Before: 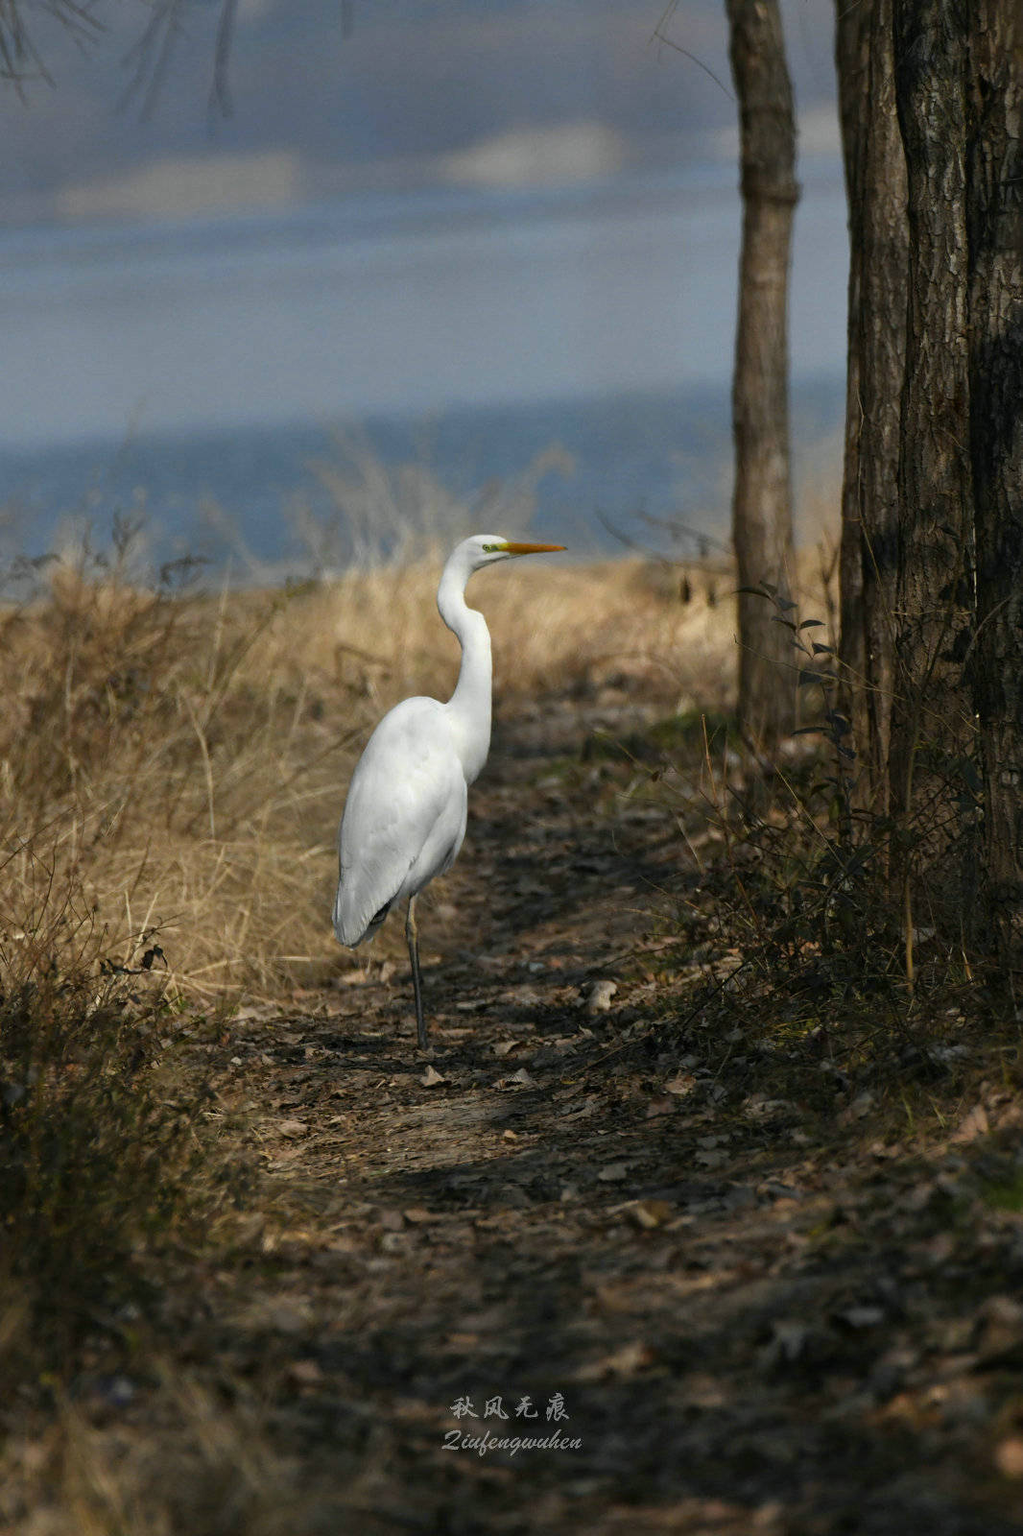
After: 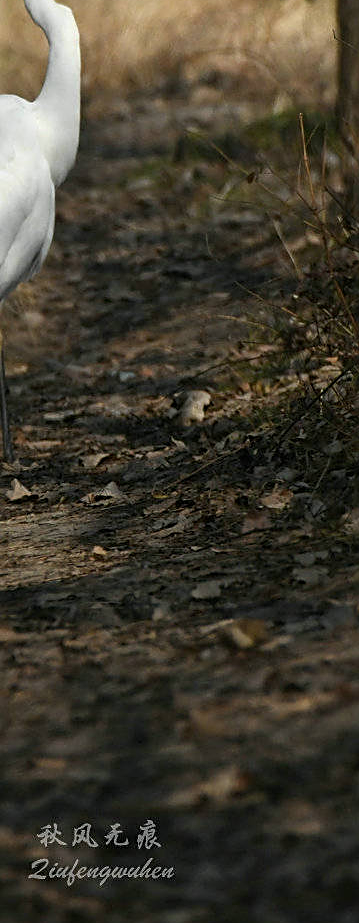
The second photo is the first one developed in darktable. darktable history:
sharpen: on, module defaults
crop: left 40.563%, top 39.471%, right 25.751%, bottom 2.781%
